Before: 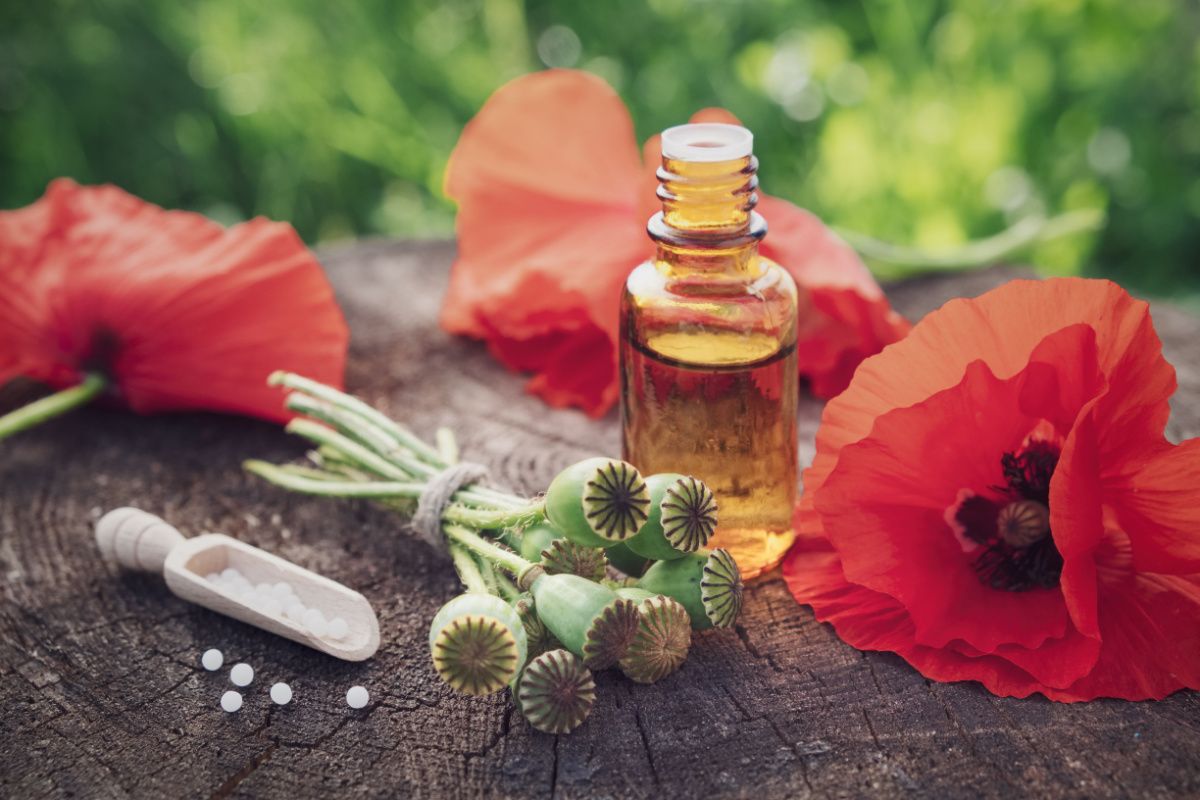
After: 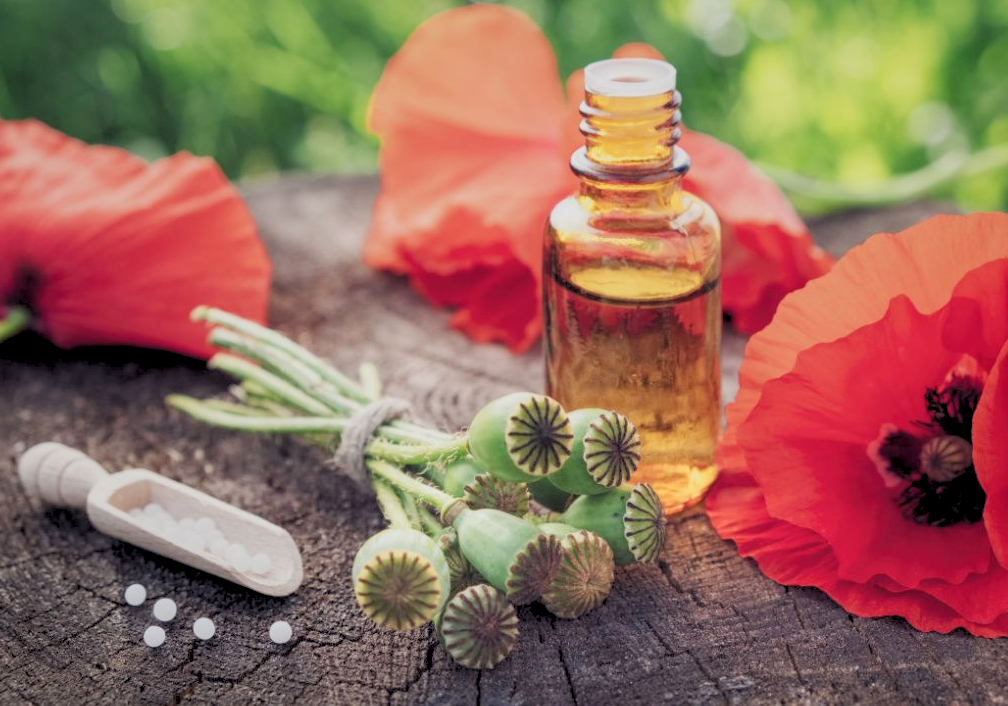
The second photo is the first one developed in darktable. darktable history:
local contrast: highlights 100%, shadows 100%, detail 120%, midtone range 0.2
rgb levels: preserve colors sum RGB, levels [[0.038, 0.433, 0.934], [0, 0.5, 1], [0, 0.5, 1]]
crop: left 6.446%, top 8.188%, right 9.538%, bottom 3.548%
